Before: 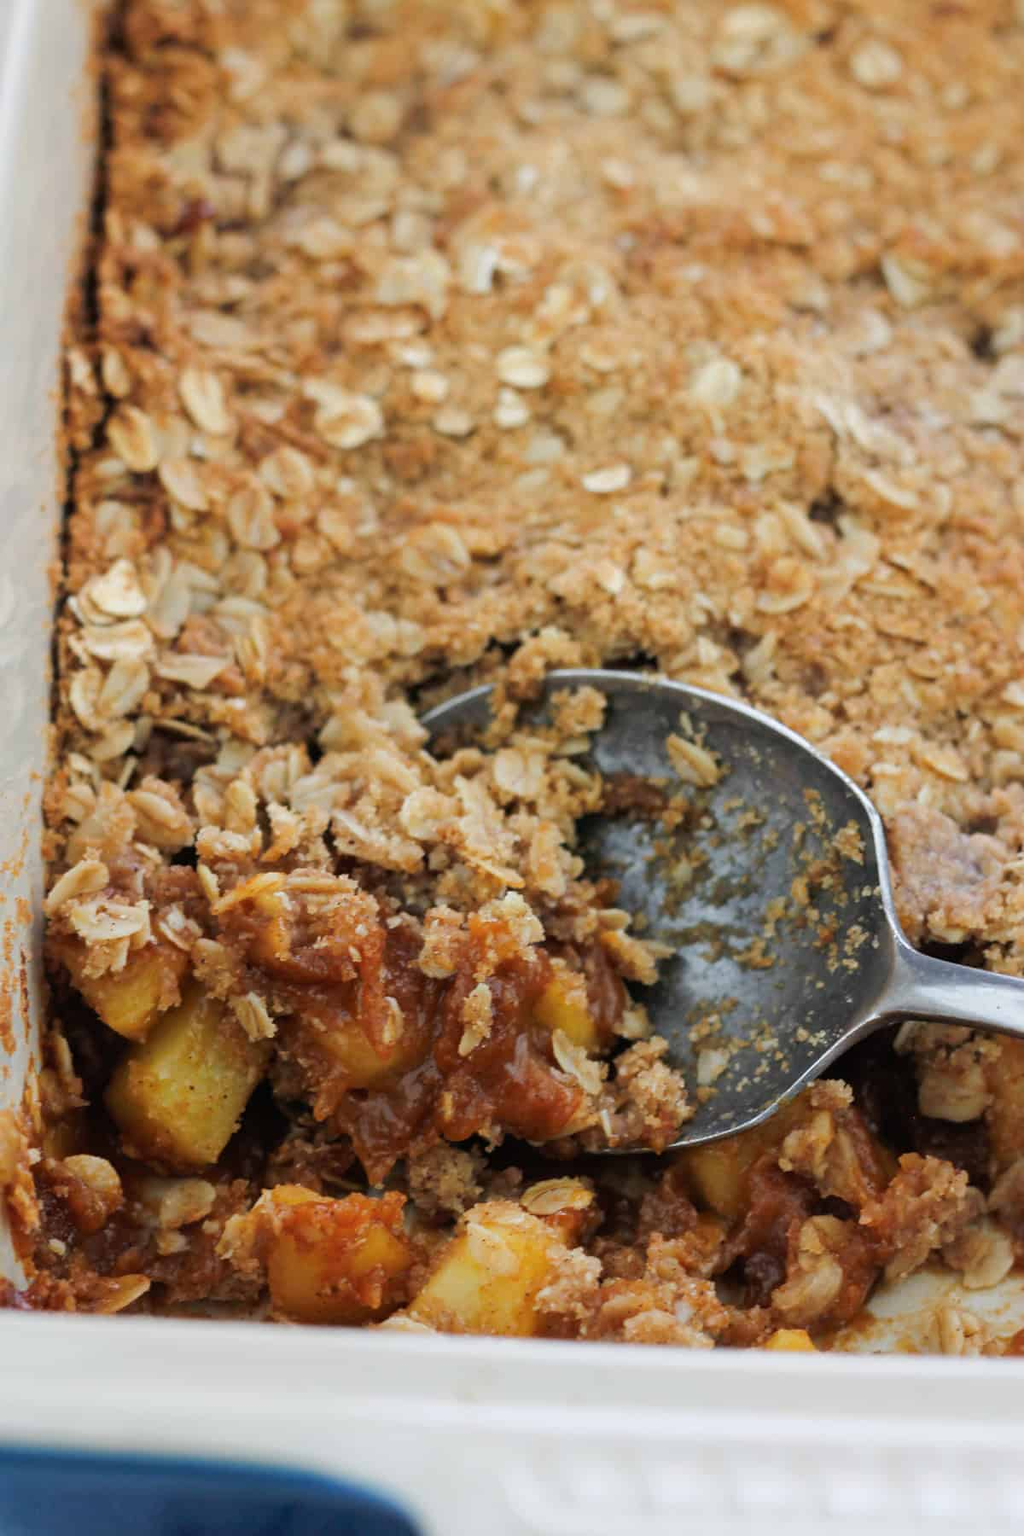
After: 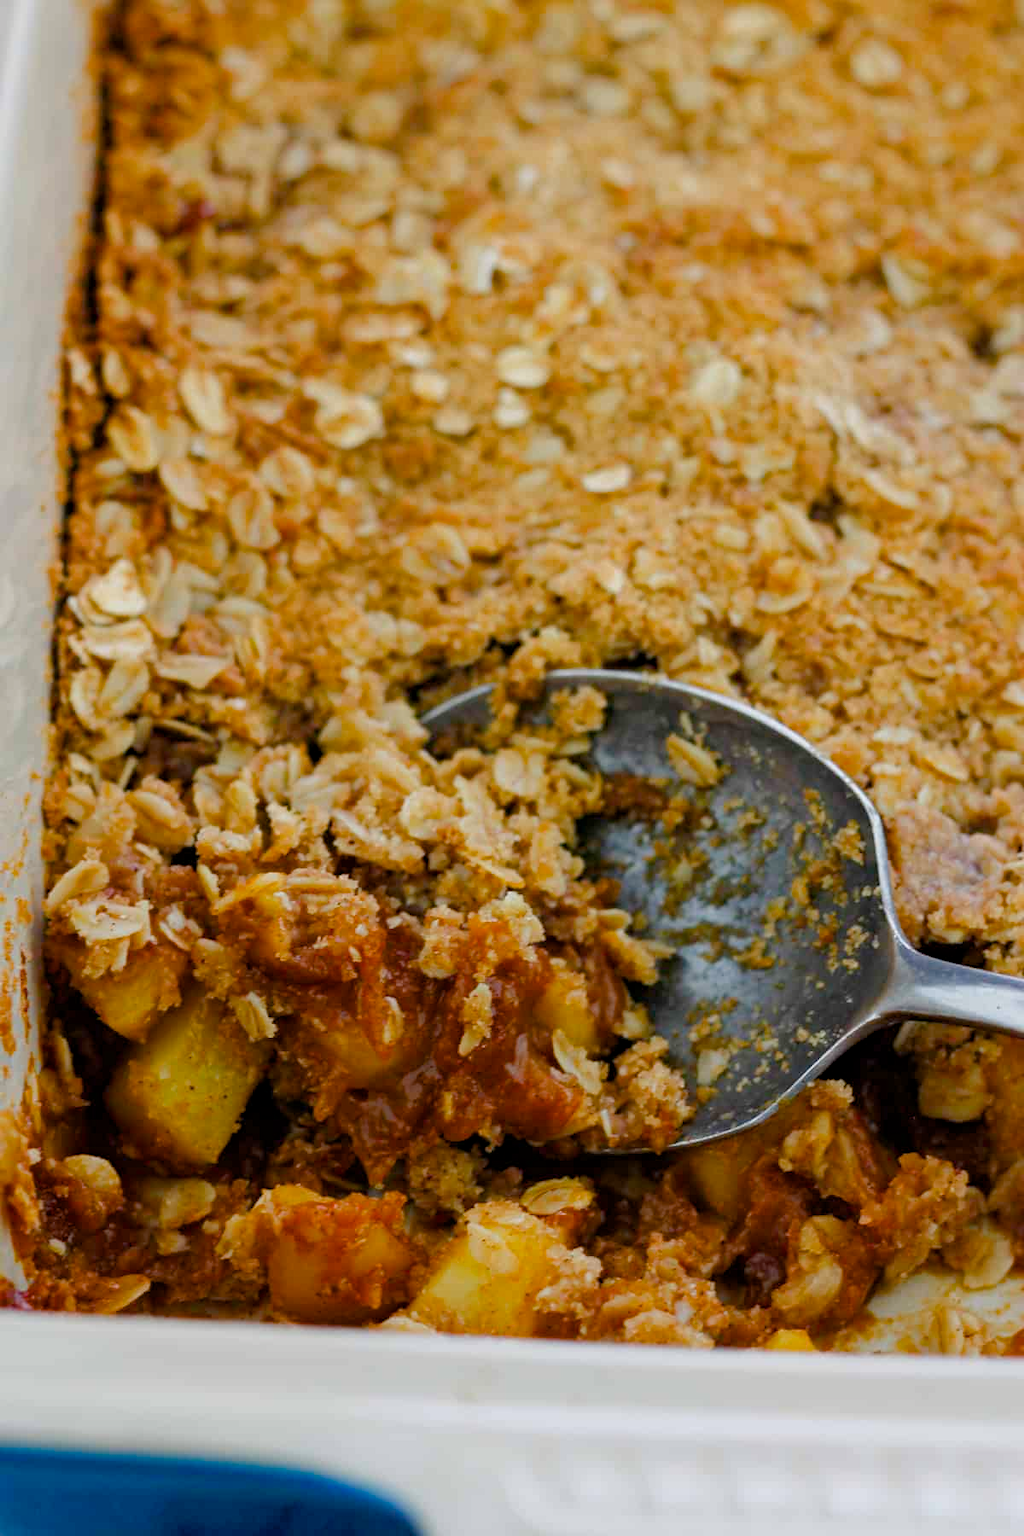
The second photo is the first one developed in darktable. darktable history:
color balance rgb: perceptual saturation grading › global saturation 35%, perceptual saturation grading › highlights -30%, perceptual saturation grading › shadows 35%, perceptual brilliance grading › global brilliance 3%, perceptual brilliance grading › highlights -3%, perceptual brilliance grading › shadows 3%
haze removal: compatibility mode true, adaptive false
exposure: black level correction 0.001, exposure -0.2 EV, compensate highlight preservation false
